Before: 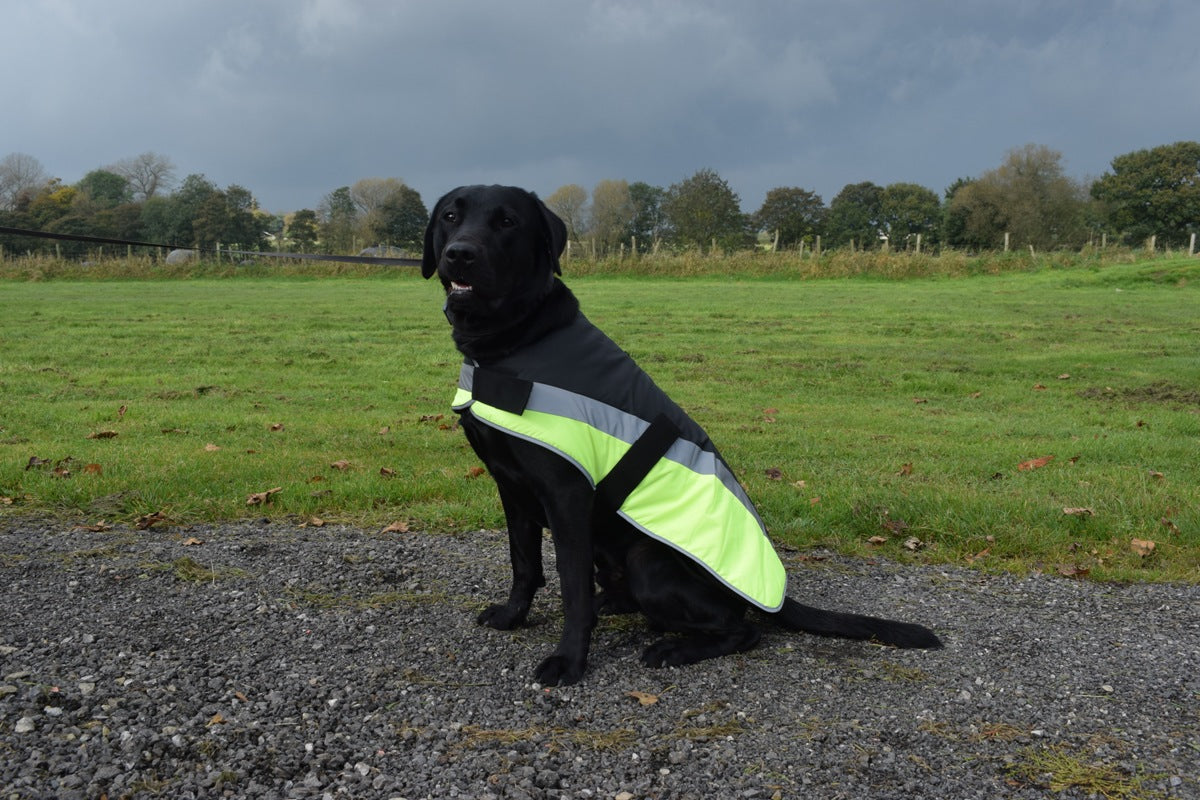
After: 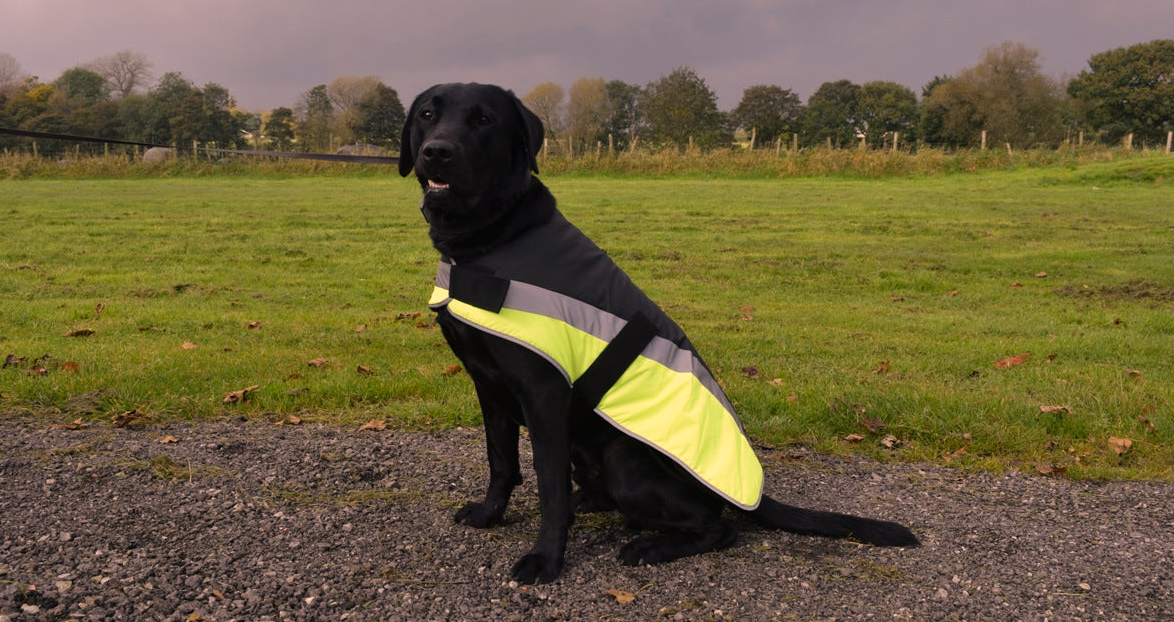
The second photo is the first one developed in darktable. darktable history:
color correction: highlights a* 20.91, highlights b* 19.63
crop and rotate: left 1.962%, top 12.867%, right 0.16%, bottom 9.347%
